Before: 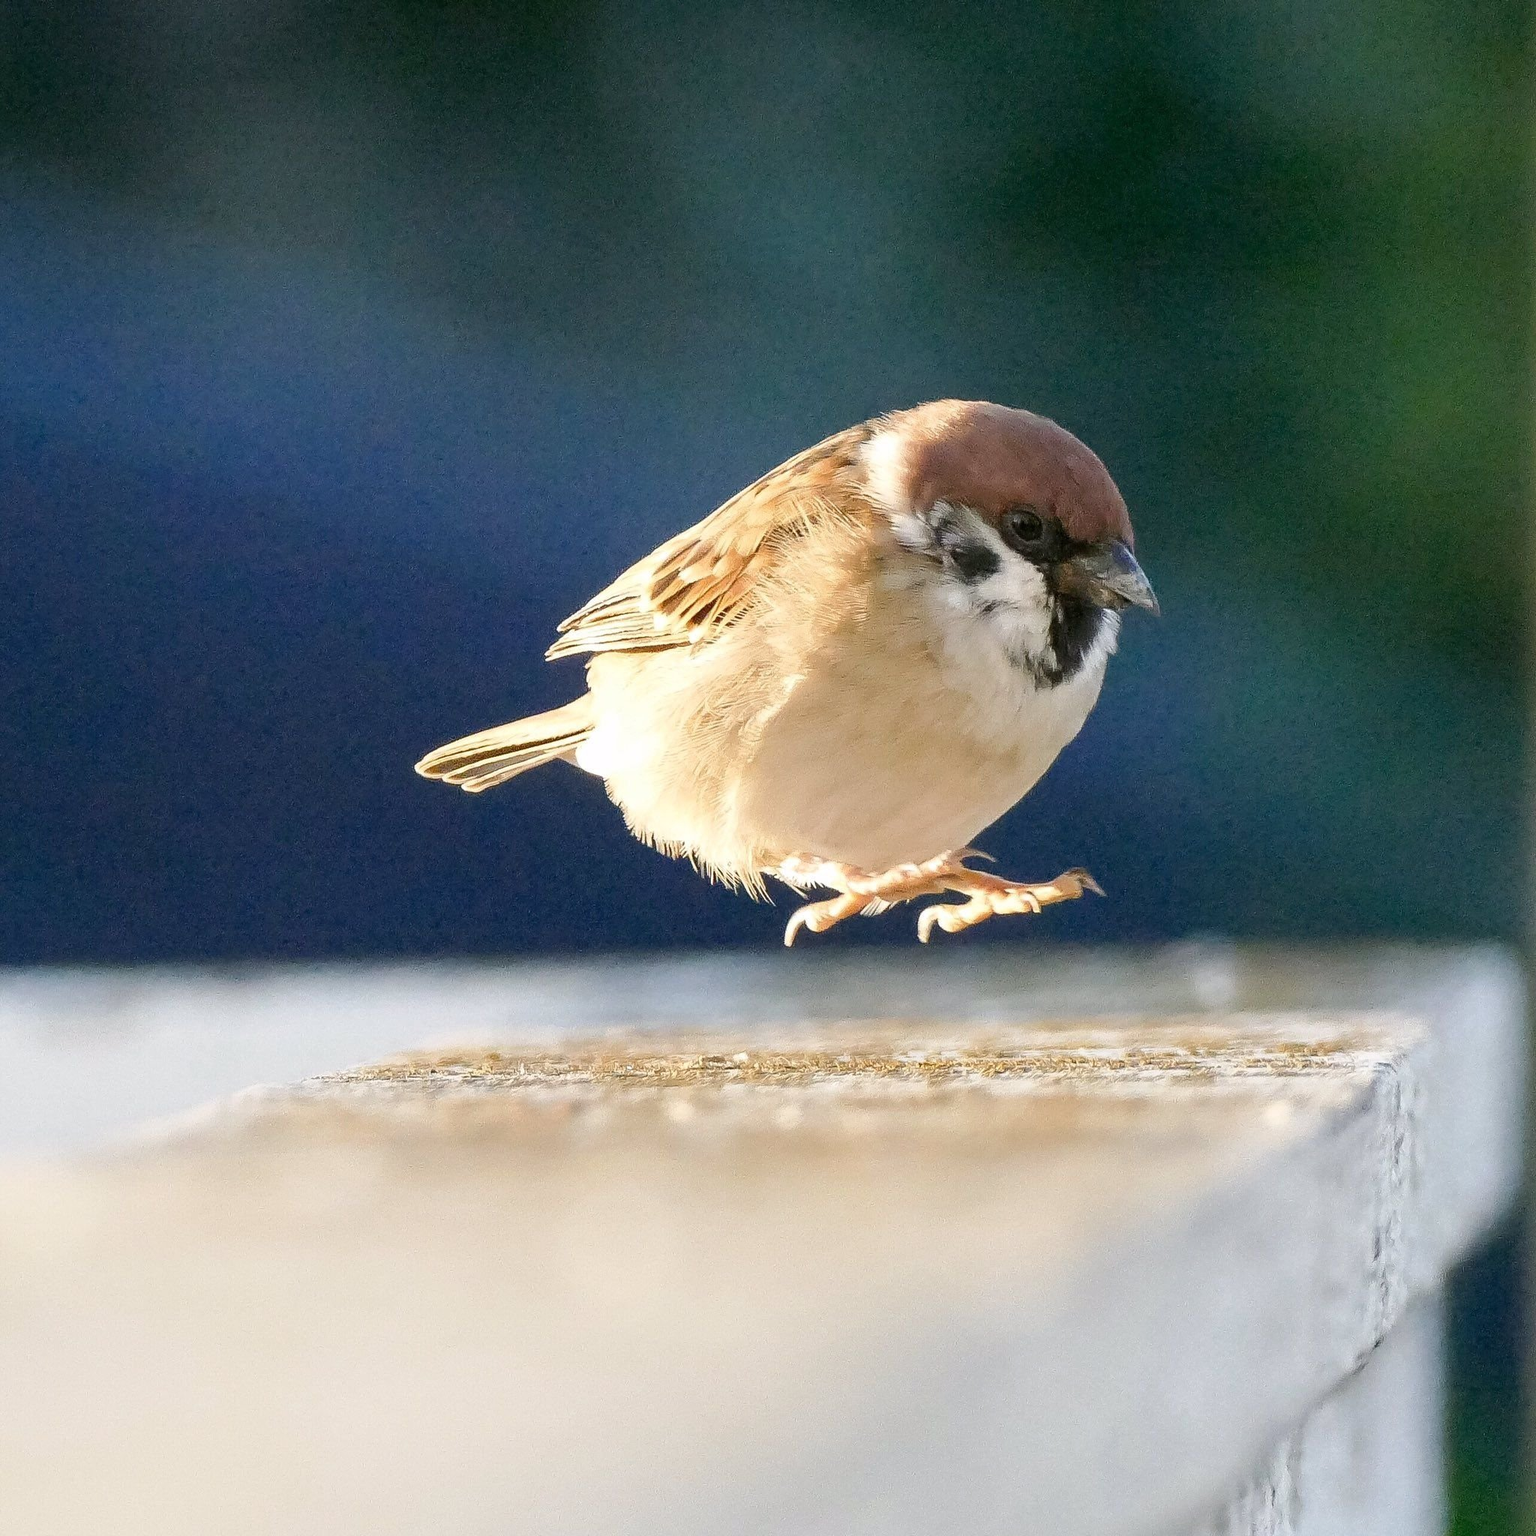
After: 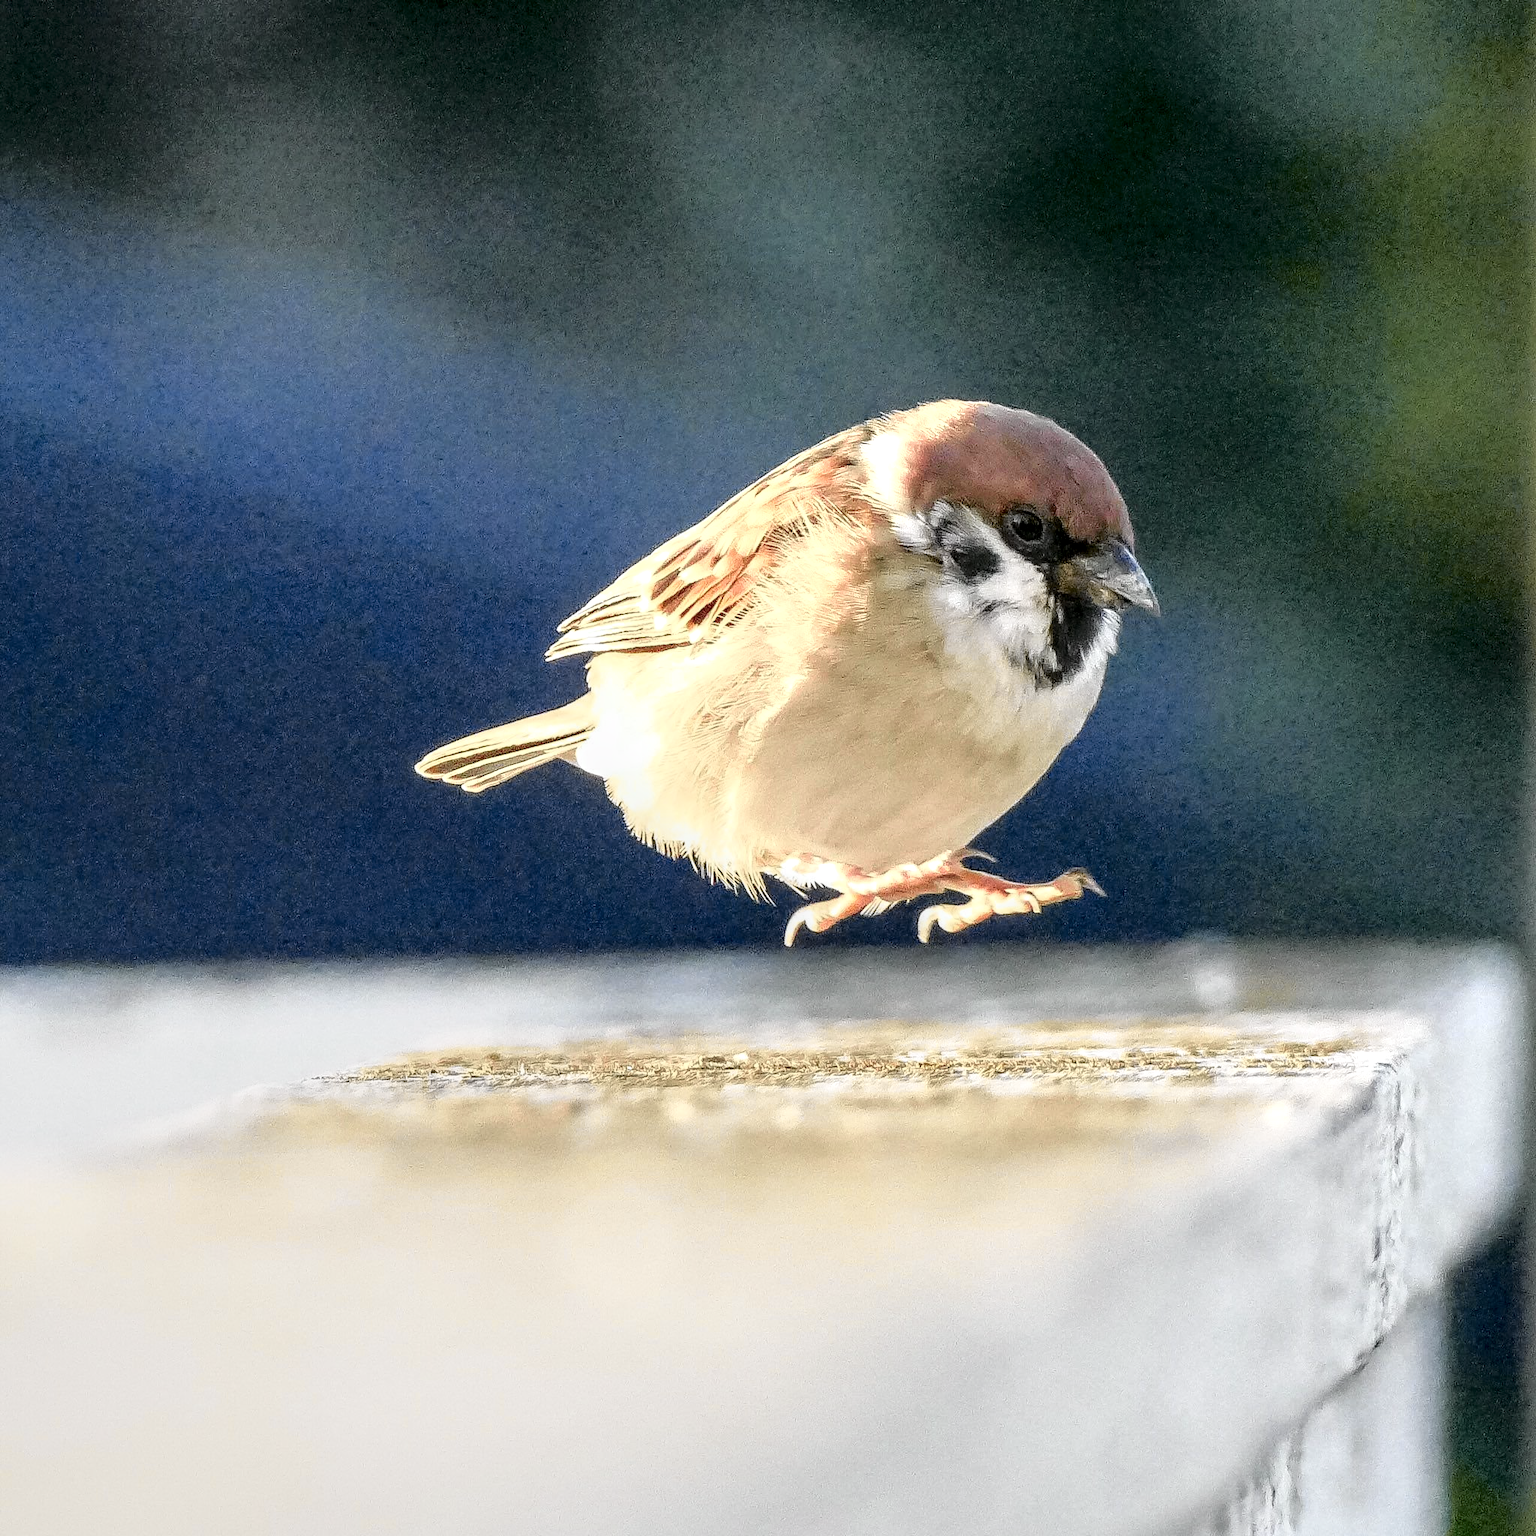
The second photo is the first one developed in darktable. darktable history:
local contrast: detail 150%
tone curve: curves: ch0 [(0, 0.009) (0.105, 0.08) (0.195, 0.18) (0.283, 0.316) (0.384, 0.434) (0.485, 0.531) (0.638, 0.69) (0.81, 0.872) (1, 0.977)]; ch1 [(0, 0) (0.161, 0.092) (0.35, 0.33) (0.379, 0.401) (0.456, 0.469) (0.502, 0.5) (0.525, 0.514) (0.586, 0.617) (0.635, 0.655) (1, 1)]; ch2 [(0, 0) (0.371, 0.362) (0.437, 0.437) (0.48, 0.49) (0.53, 0.515) (0.56, 0.571) (0.622, 0.606) (1, 1)], color space Lab, independent channels, preserve colors none
